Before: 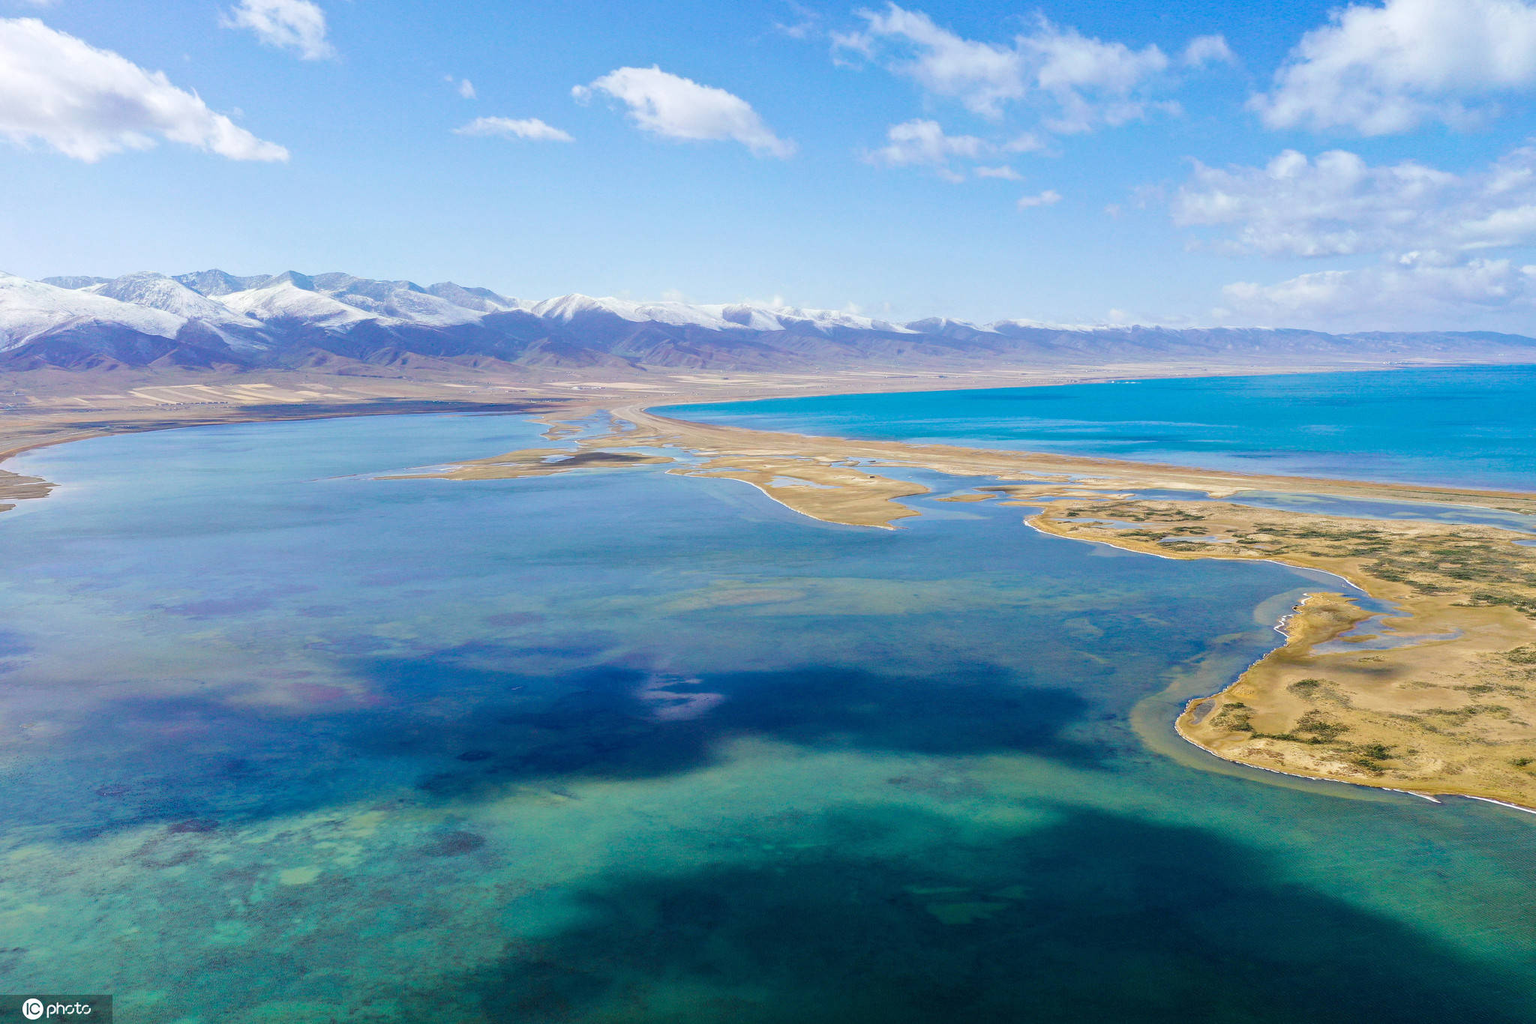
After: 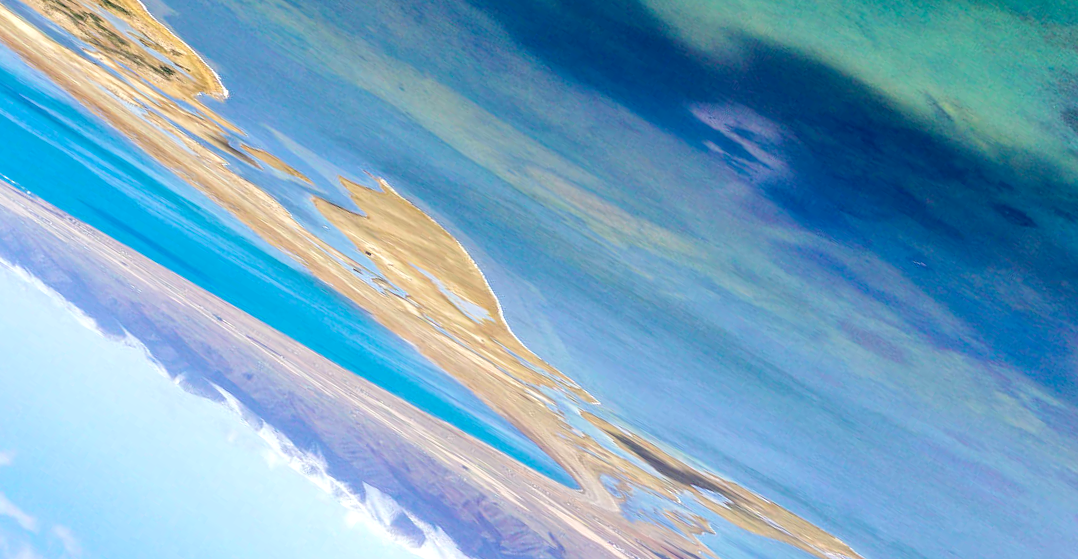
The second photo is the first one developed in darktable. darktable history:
crop and rotate: angle 148.26°, left 9.18%, top 15.673%, right 4.465%, bottom 17.128%
exposure: black level correction 0.003, exposure 0.387 EV, compensate exposure bias true, compensate highlight preservation false
